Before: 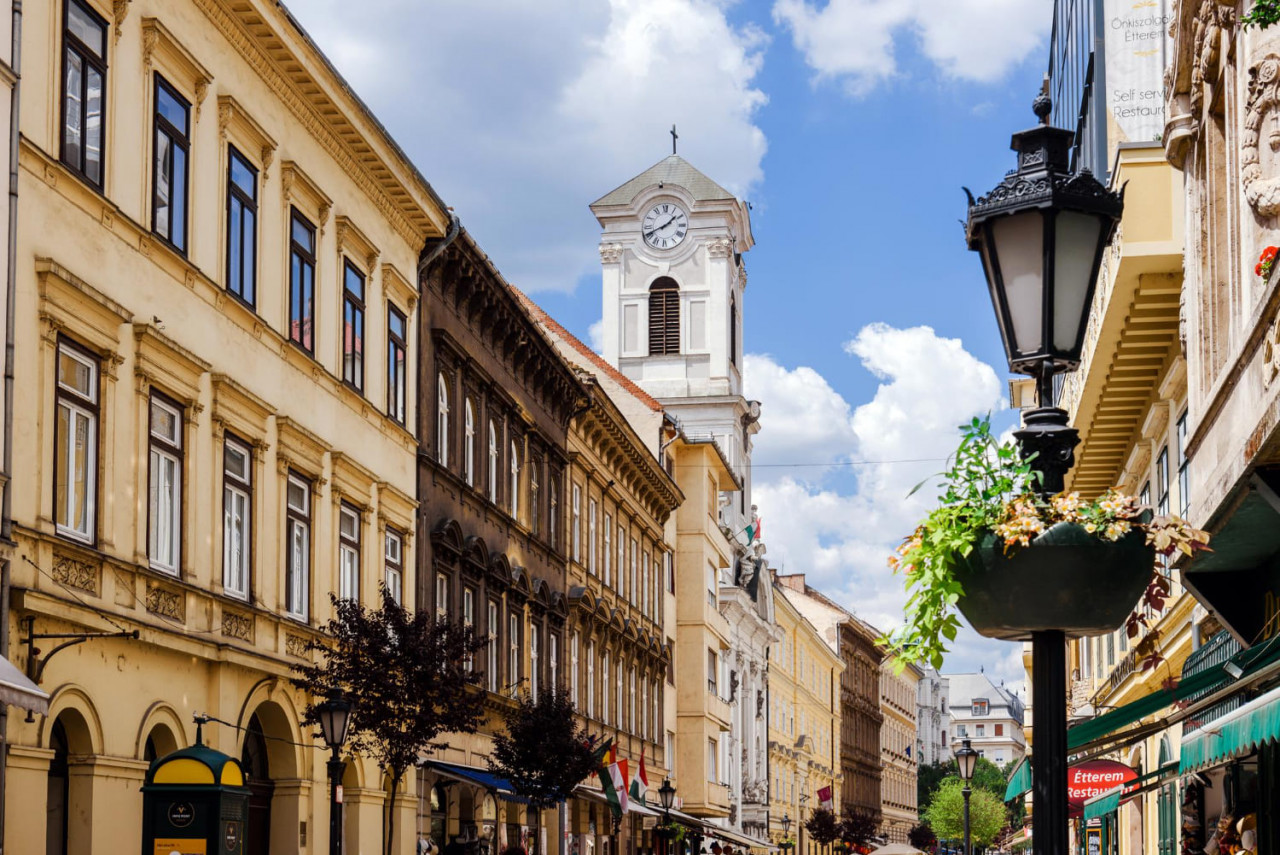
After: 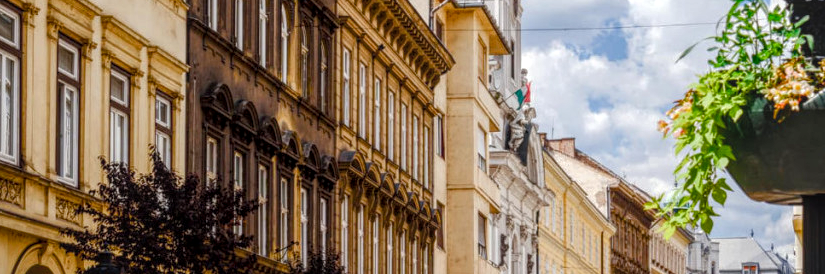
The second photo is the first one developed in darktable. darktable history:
local contrast: highlights 74%, shadows 55%, detail 176%, midtone range 0.209
color balance rgb: perceptual saturation grading › global saturation 20%, perceptual saturation grading › highlights -25.276%, perceptual saturation grading › shadows 25.5%
crop: left 17.969%, top 51.027%, right 17.531%, bottom 16.903%
